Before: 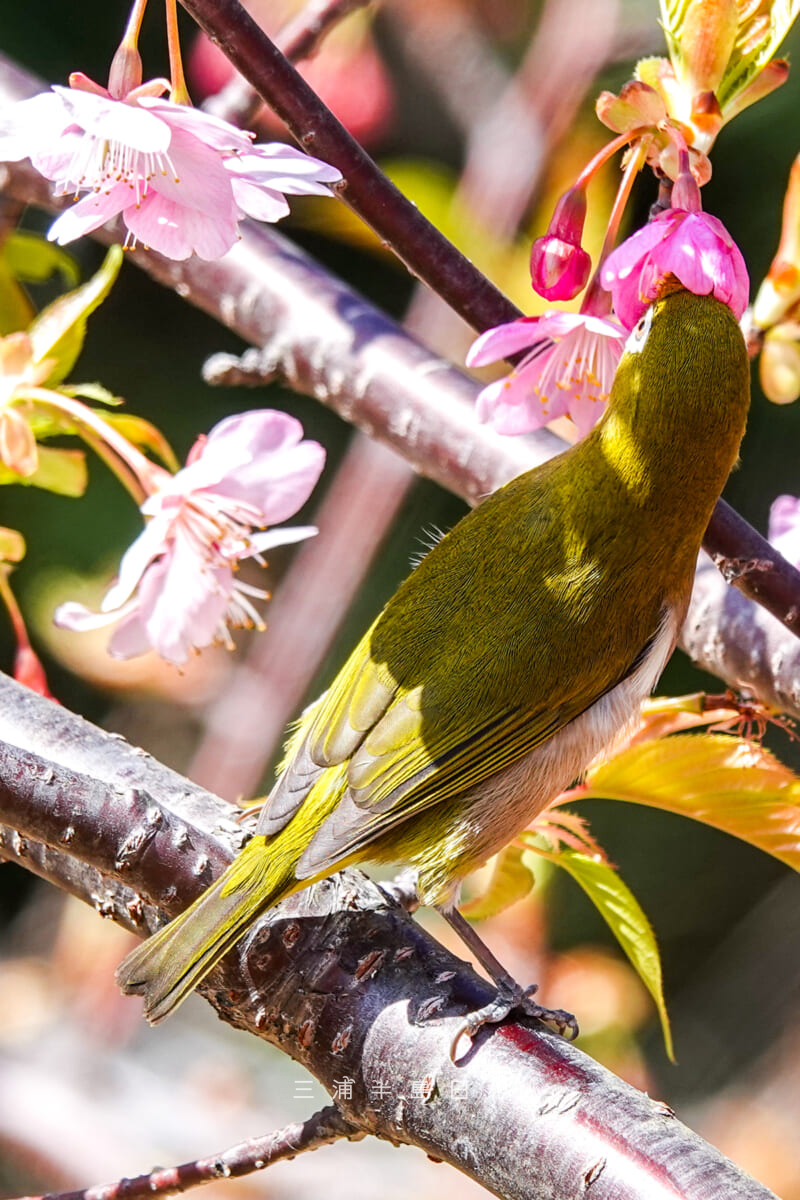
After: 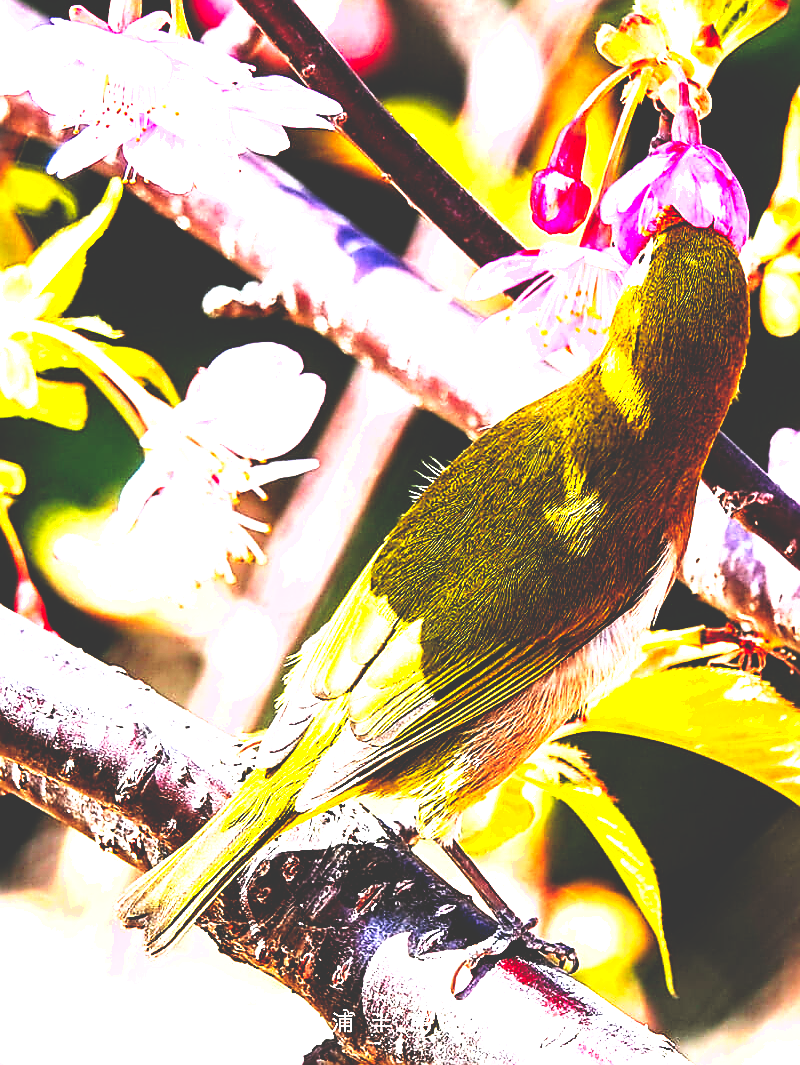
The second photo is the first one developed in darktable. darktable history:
exposure: black level correction 0, exposure 1.45 EV, compensate exposure bias true, compensate highlight preservation false
crop and rotate: top 5.609%, bottom 5.609%
sharpen: radius 1.4, amount 1.25, threshold 0.7
base curve: curves: ch0 [(0, 0.036) (0.083, 0.04) (0.804, 1)], preserve colors none
